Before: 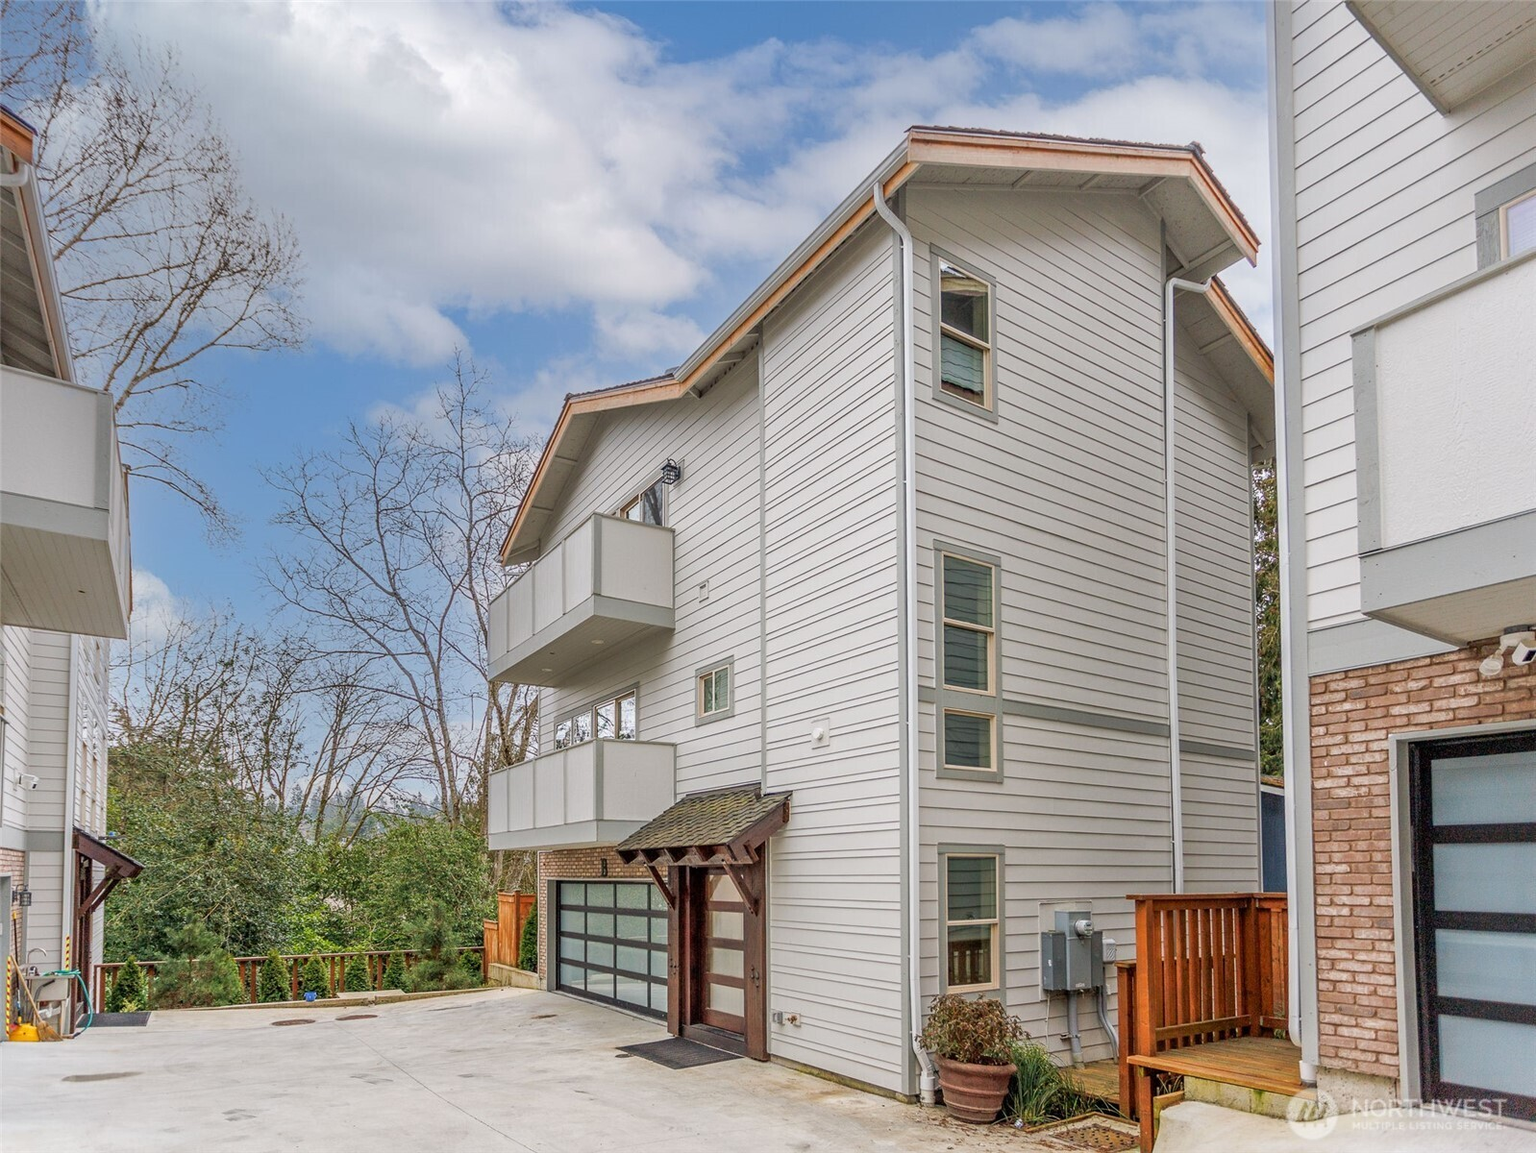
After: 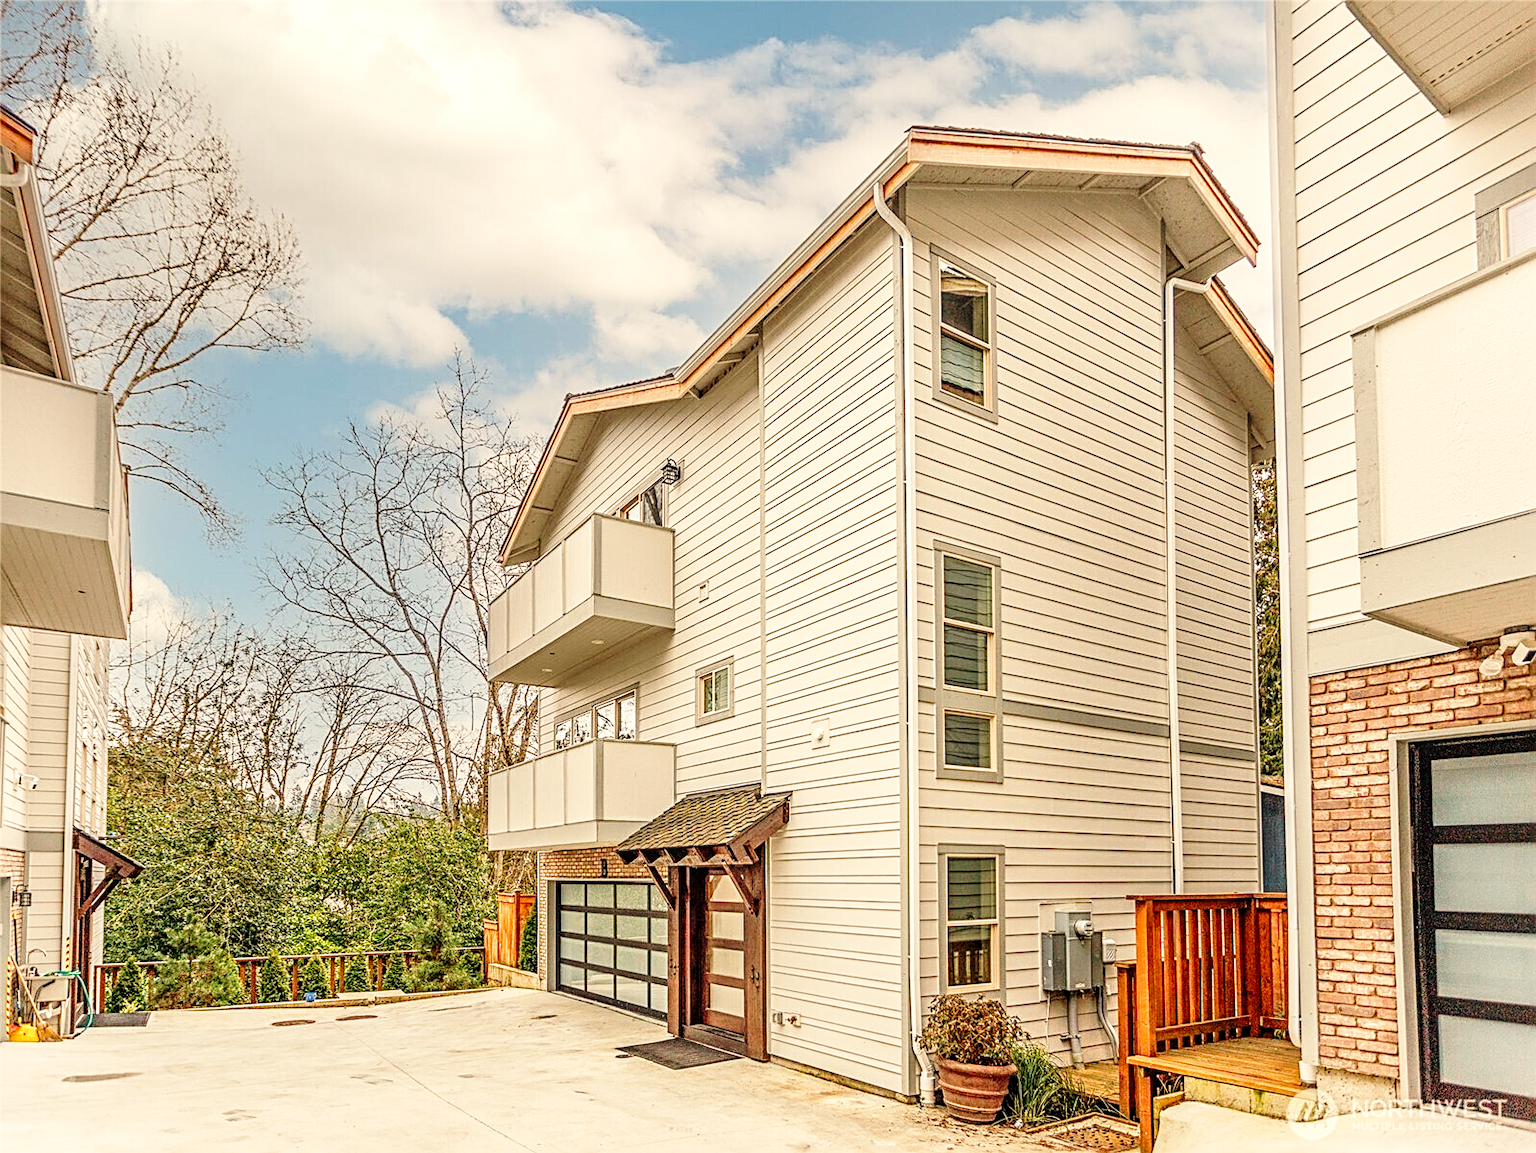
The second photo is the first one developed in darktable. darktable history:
local contrast: detail 130%
white balance: red 1.138, green 0.996, blue 0.812
base curve: curves: ch0 [(0, 0) (0.028, 0.03) (0.121, 0.232) (0.46, 0.748) (0.859, 0.968) (1, 1)], preserve colors none
sharpen: radius 2.531, amount 0.628
